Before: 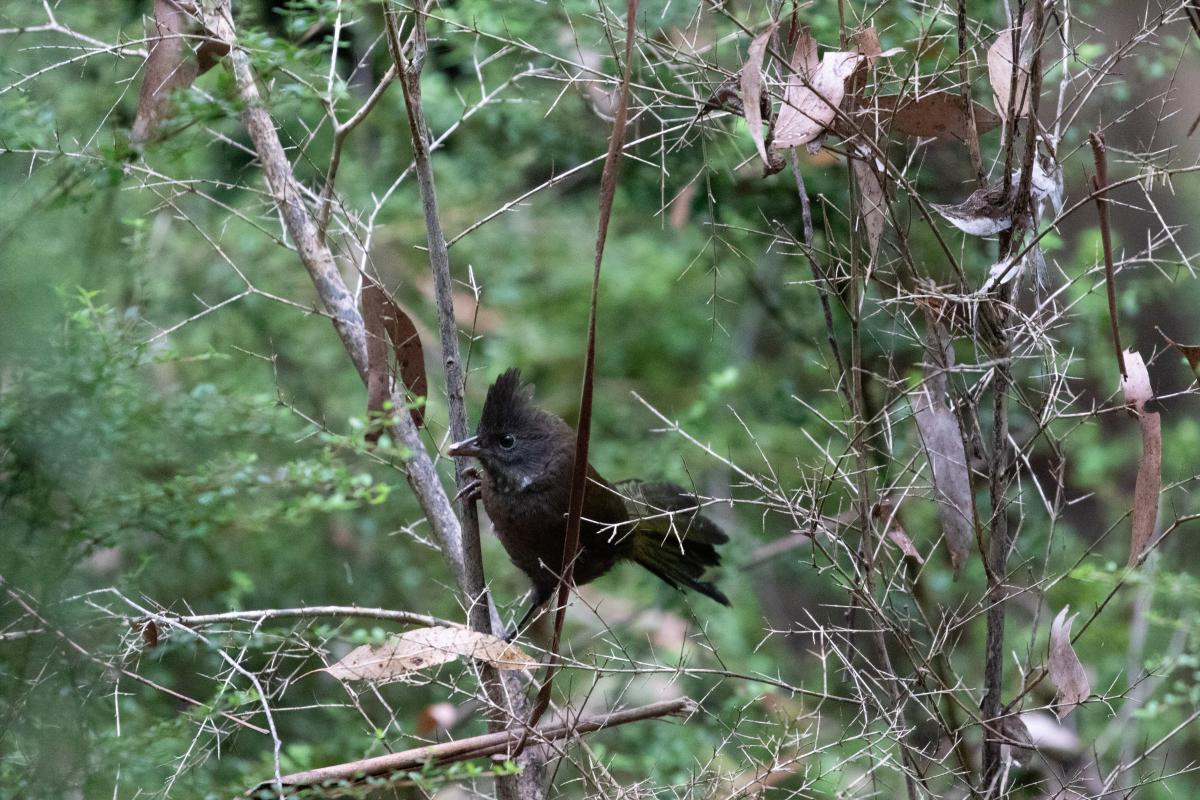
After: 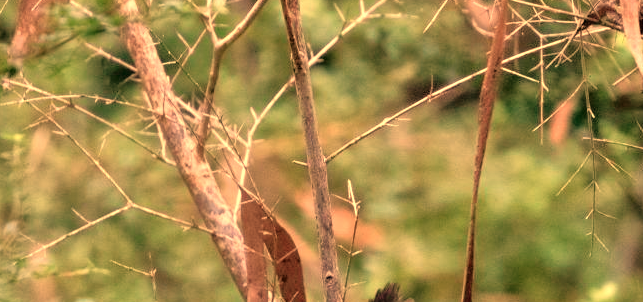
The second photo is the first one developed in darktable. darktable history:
crop: left 10.121%, top 10.631%, right 36.218%, bottom 51.526%
tone equalizer: -8 EV 0.001 EV, -7 EV -0.004 EV, -6 EV 0.009 EV, -5 EV 0.032 EV, -4 EV 0.276 EV, -3 EV 0.644 EV, -2 EV 0.584 EV, -1 EV 0.187 EV, +0 EV 0.024 EV
contrast equalizer: y [[0.518, 0.517, 0.501, 0.5, 0.5, 0.5], [0.5 ×6], [0.5 ×6], [0 ×6], [0 ×6]]
white balance: red 1.467, blue 0.684
